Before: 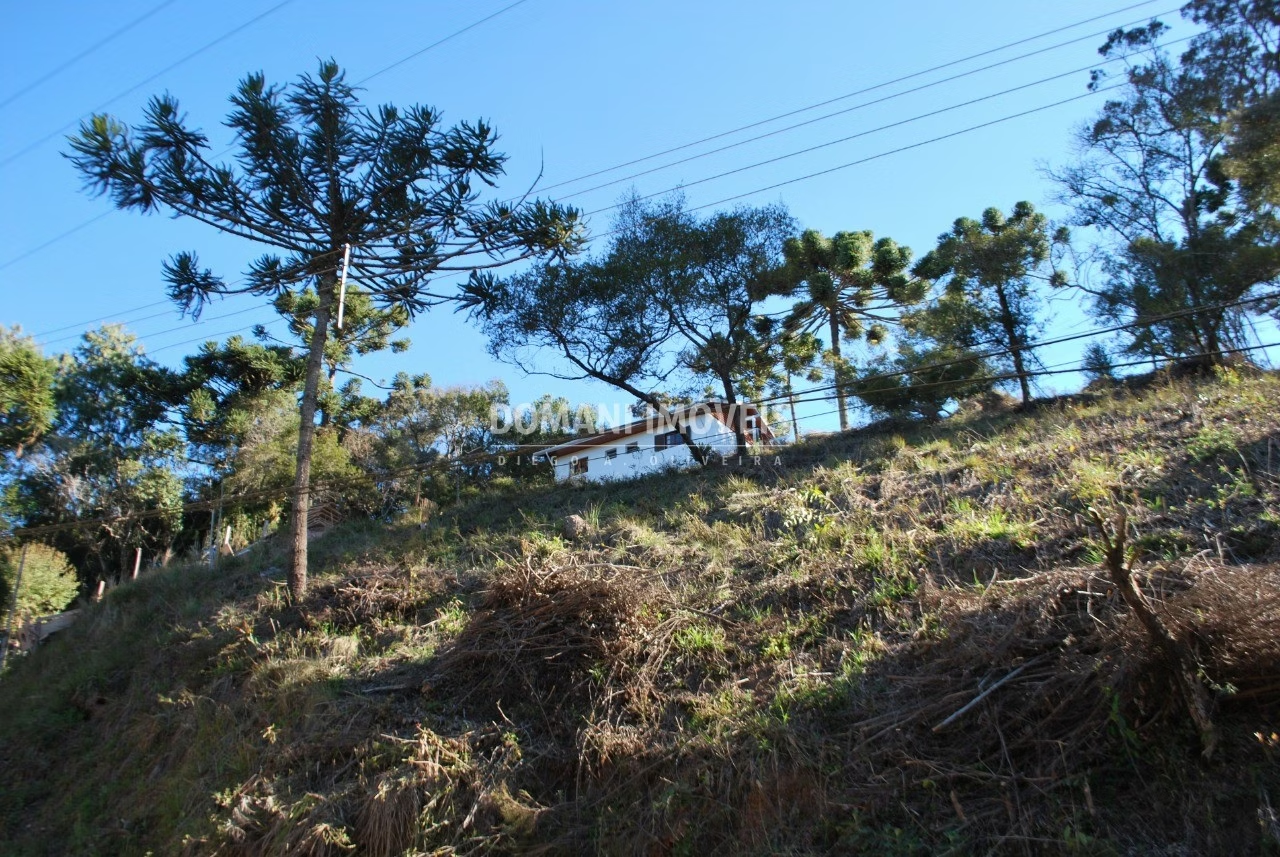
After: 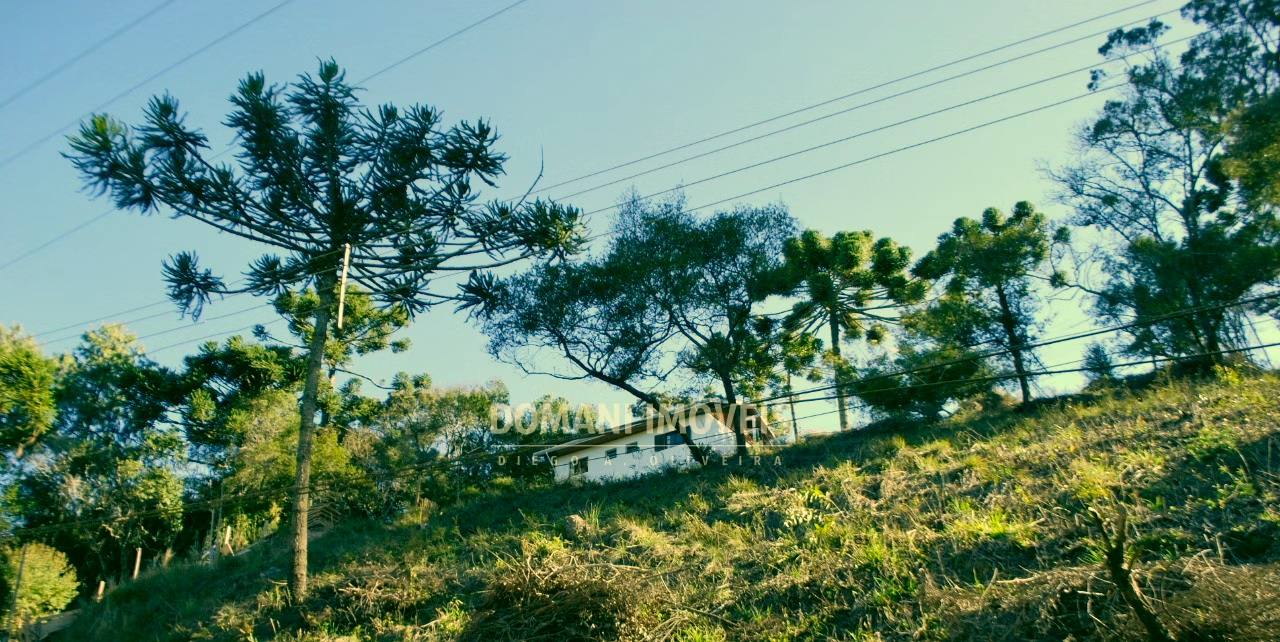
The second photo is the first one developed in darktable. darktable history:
exposure: black level correction 0.005, exposure 0.002 EV, compensate exposure bias true, compensate highlight preservation false
crop: bottom 24.983%
color correction: highlights a* 5.61, highlights b* 33.79, shadows a* -26.56, shadows b* 3.73
